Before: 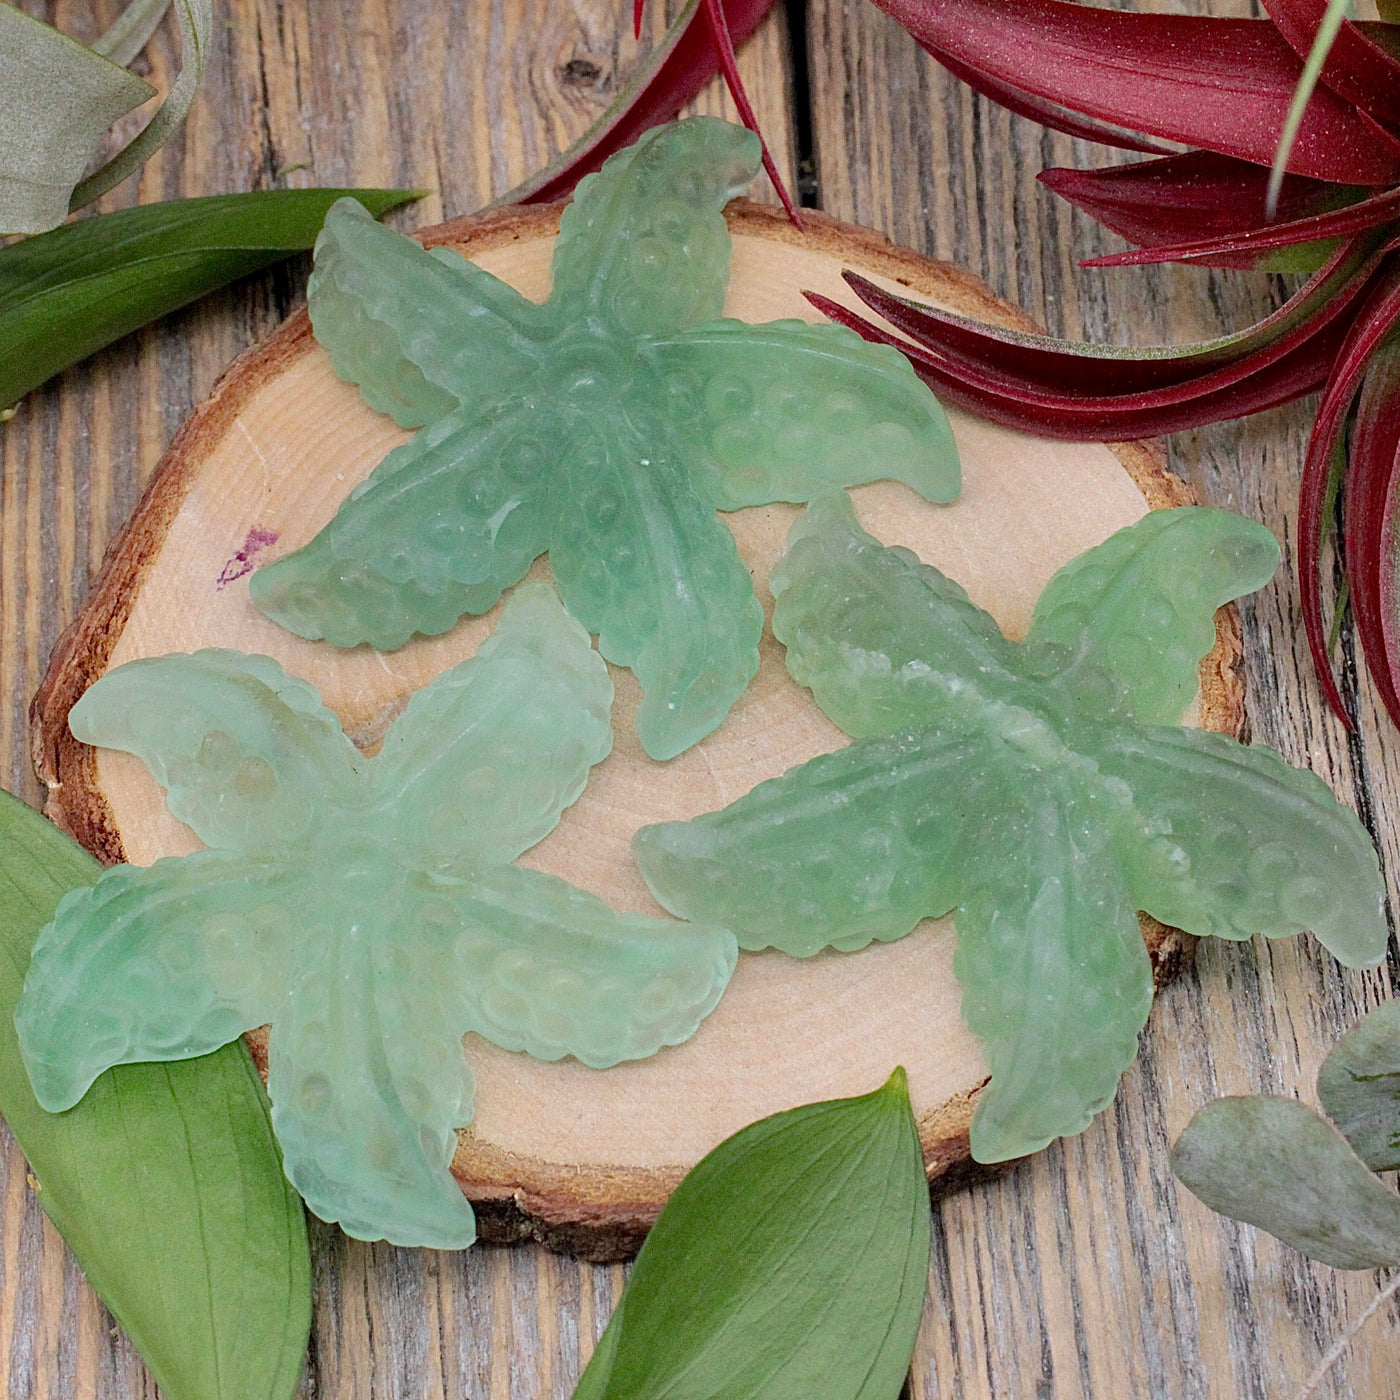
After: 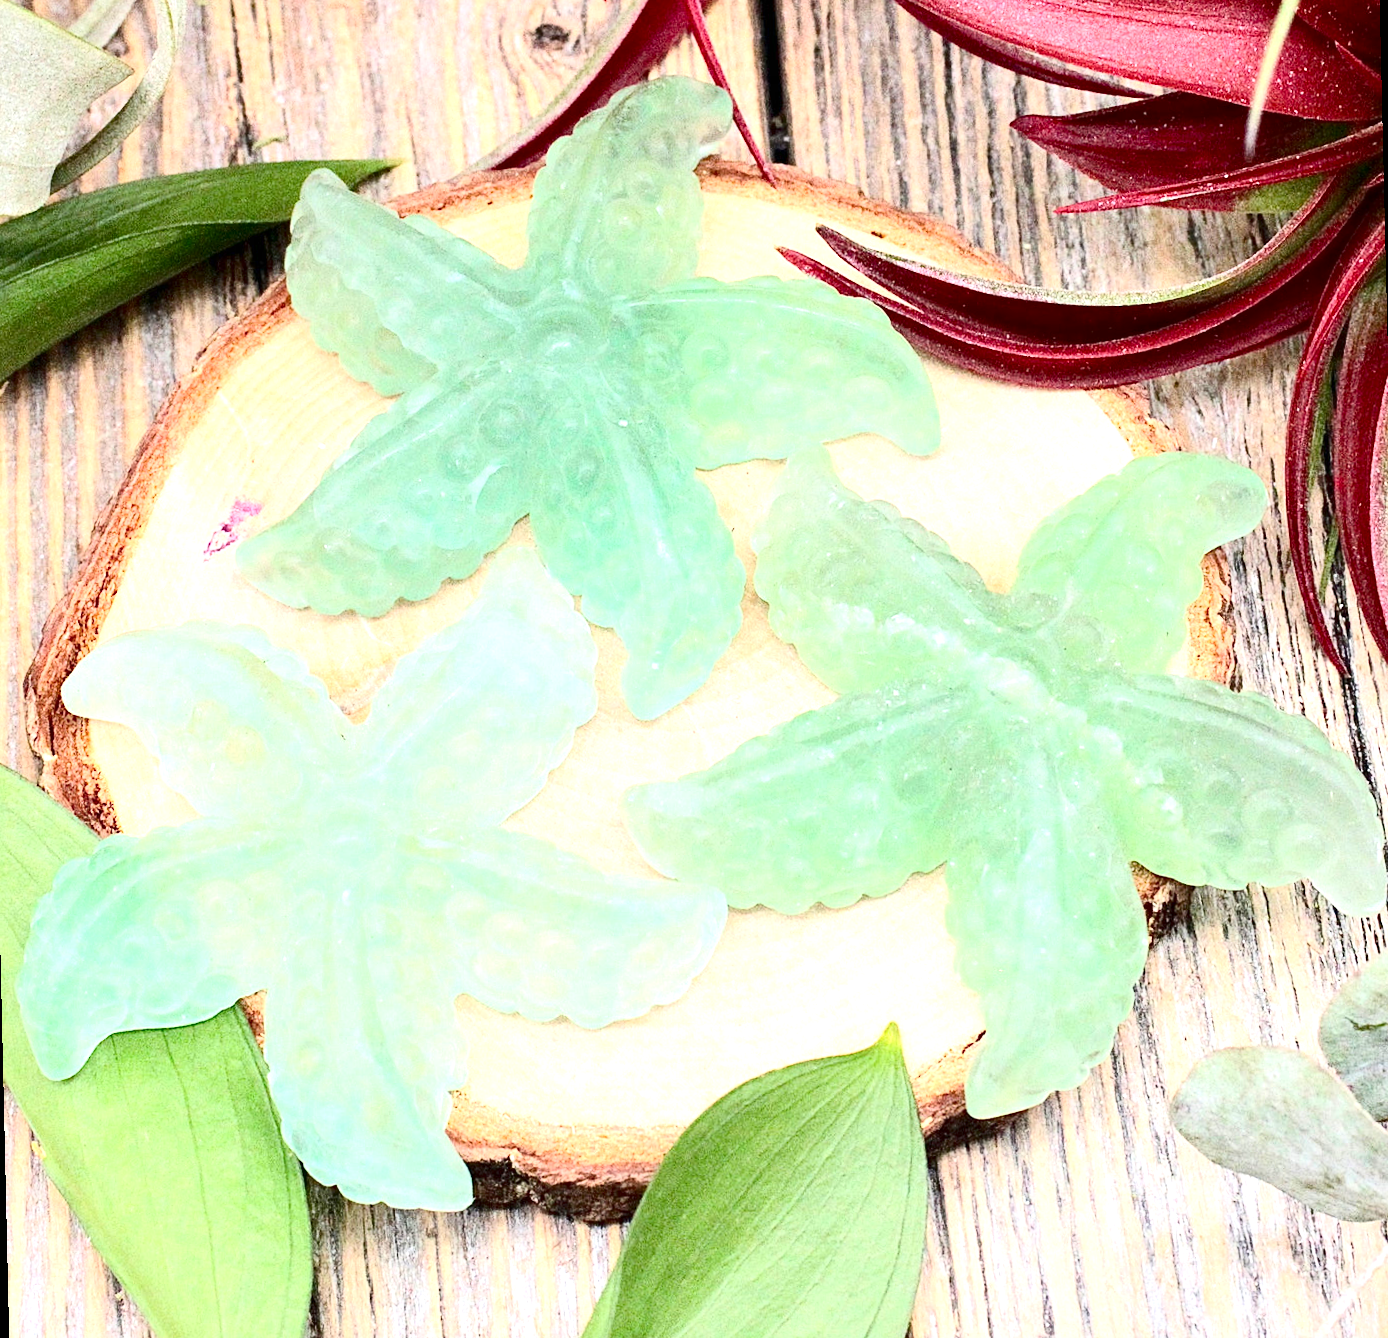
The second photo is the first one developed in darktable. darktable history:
rotate and perspective: rotation -1.32°, lens shift (horizontal) -0.031, crop left 0.015, crop right 0.985, crop top 0.047, crop bottom 0.982
exposure: black level correction 0, exposure 1.45 EV, compensate exposure bias true, compensate highlight preservation false
contrast brightness saturation: contrast 0.28
